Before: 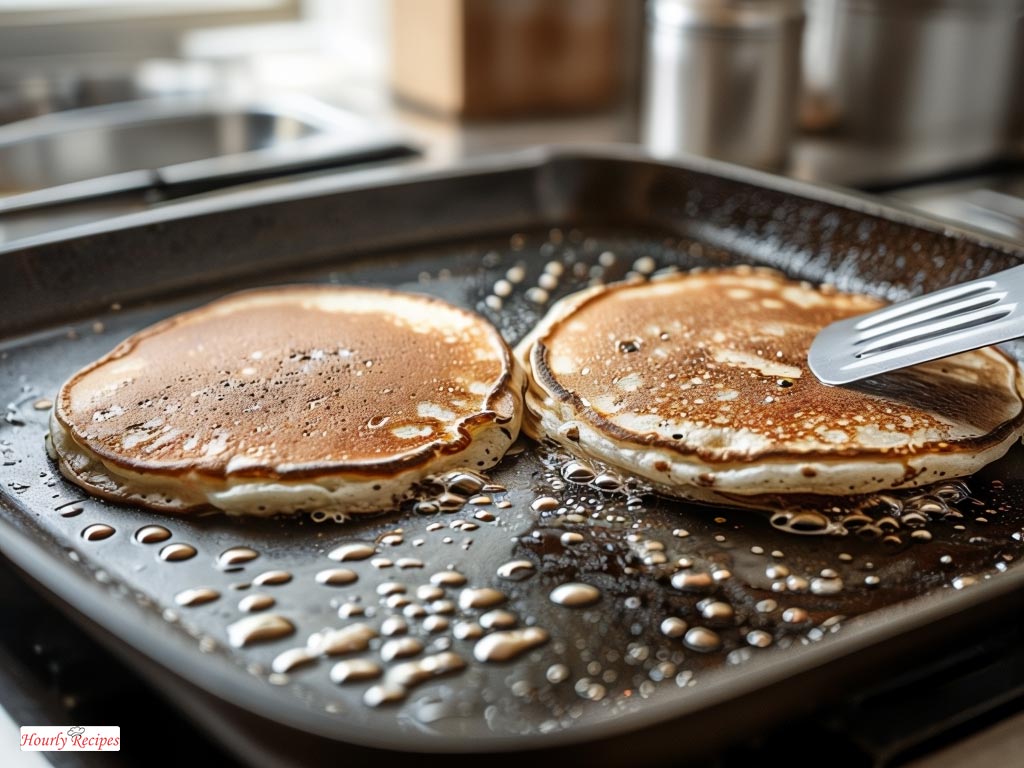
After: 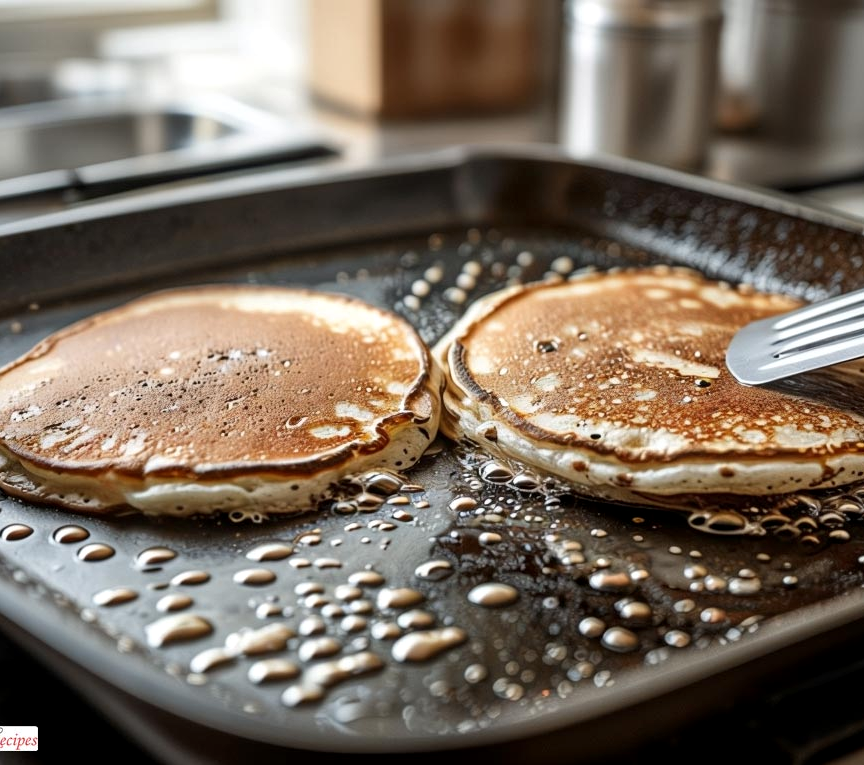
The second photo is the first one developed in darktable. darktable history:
local contrast: highlights 100%, shadows 100%, detail 120%, midtone range 0.2
crop: left 8.026%, right 7.374%
